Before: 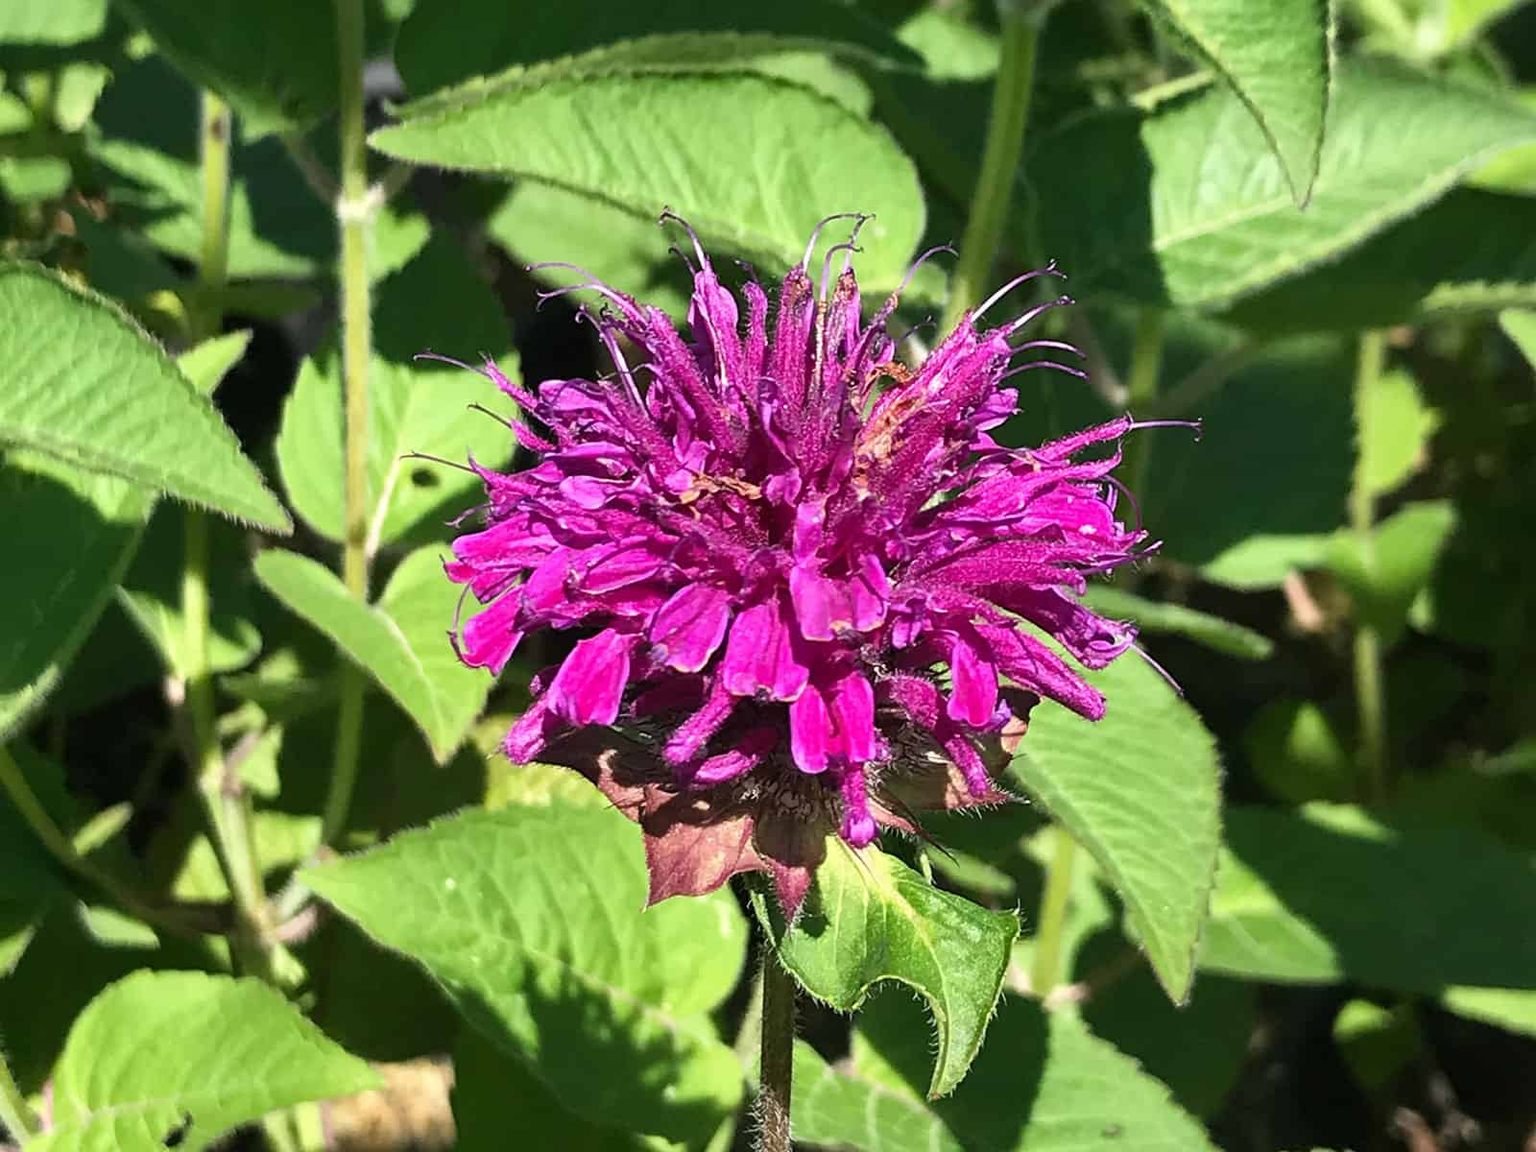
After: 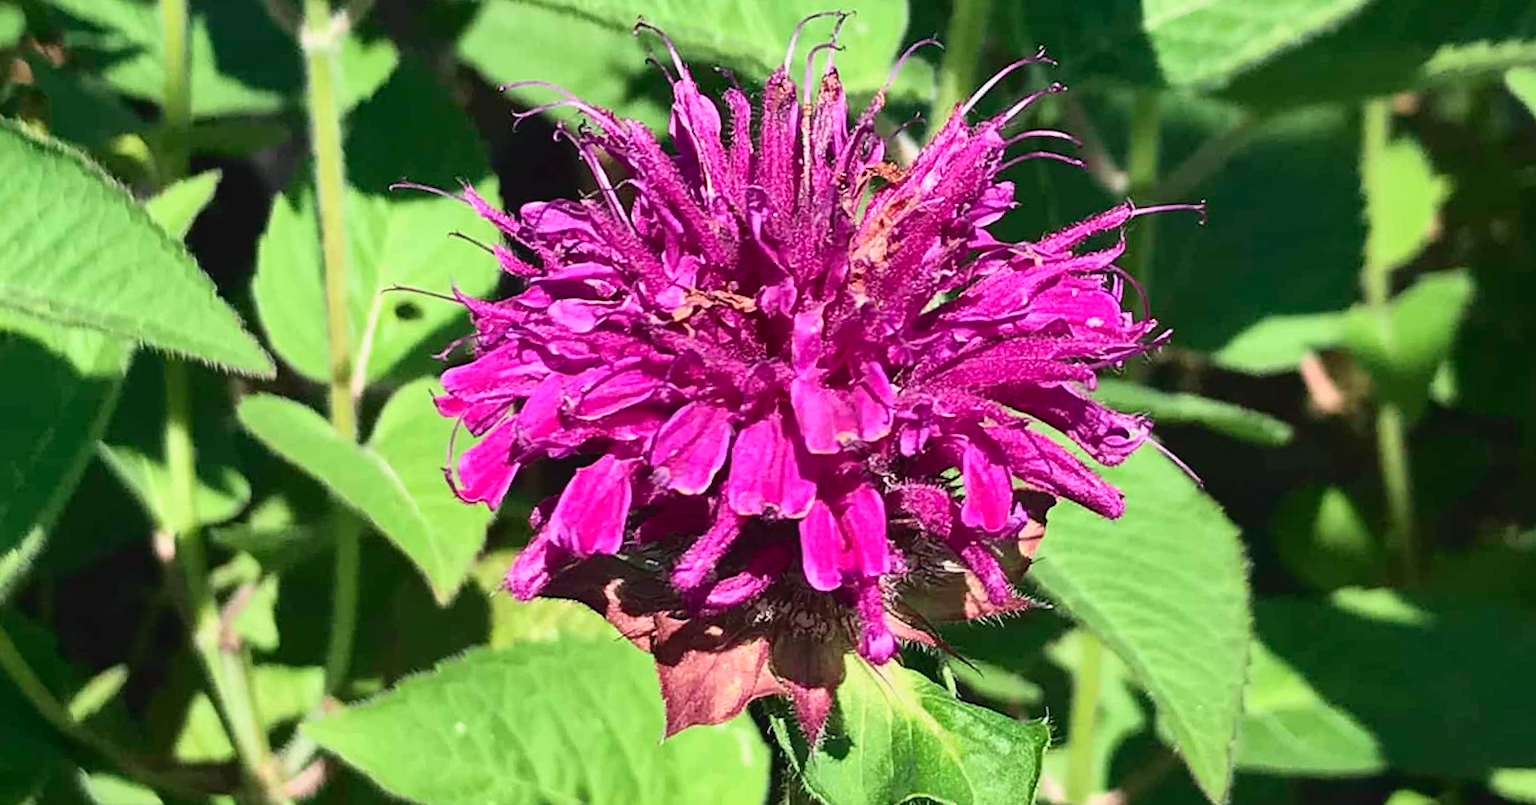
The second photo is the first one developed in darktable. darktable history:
rotate and perspective: rotation -3.52°, crop left 0.036, crop right 0.964, crop top 0.081, crop bottom 0.919
crop: top 13.819%, bottom 11.169%
tone curve: curves: ch0 [(0, 0.025) (0.15, 0.143) (0.452, 0.486) (0.751, 0.788) (1, 0.961)]; ch1 [(0, 0) (0.43, 0.408) (0.476, 0.469) (0.497, 0.507) (0.546, 0.571) (0.566, 0.607) (0.62, 0.657) (1, 1)]; ch2 [(0, 0) (0.386, 0.397) (0.505, 0.498) (0.547, 0.546) (0.579, 0.58) (1, 1)], color space Lab, independent channels, preserve colors none
exposure: exposure 0.02 EV, compensate highlight preservation false
